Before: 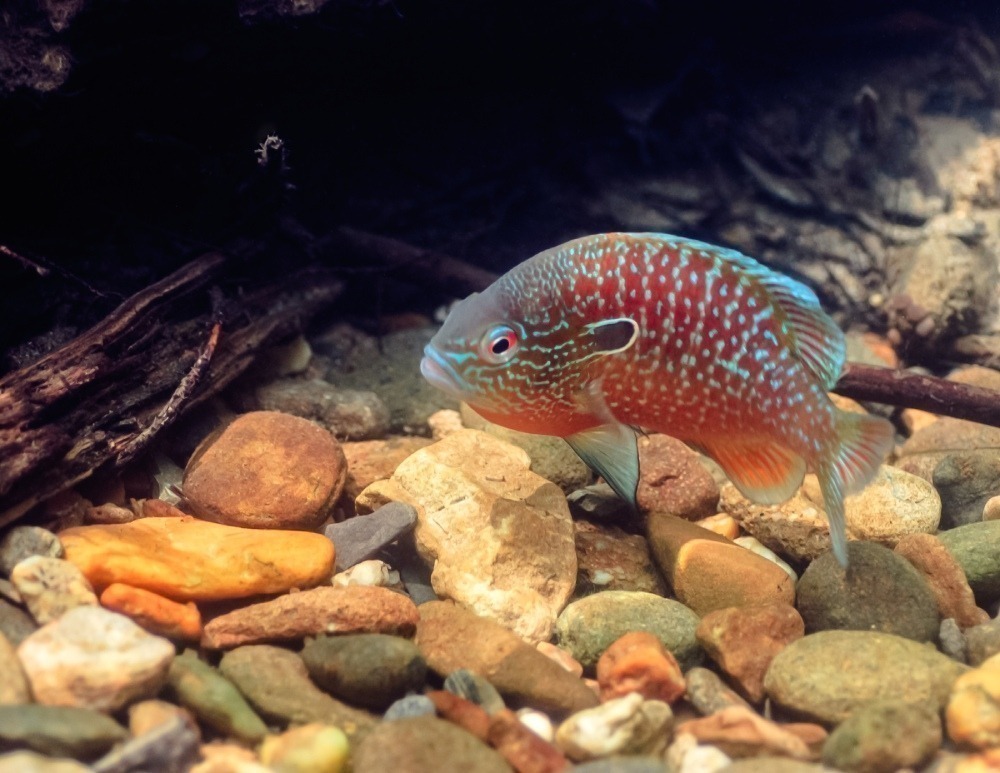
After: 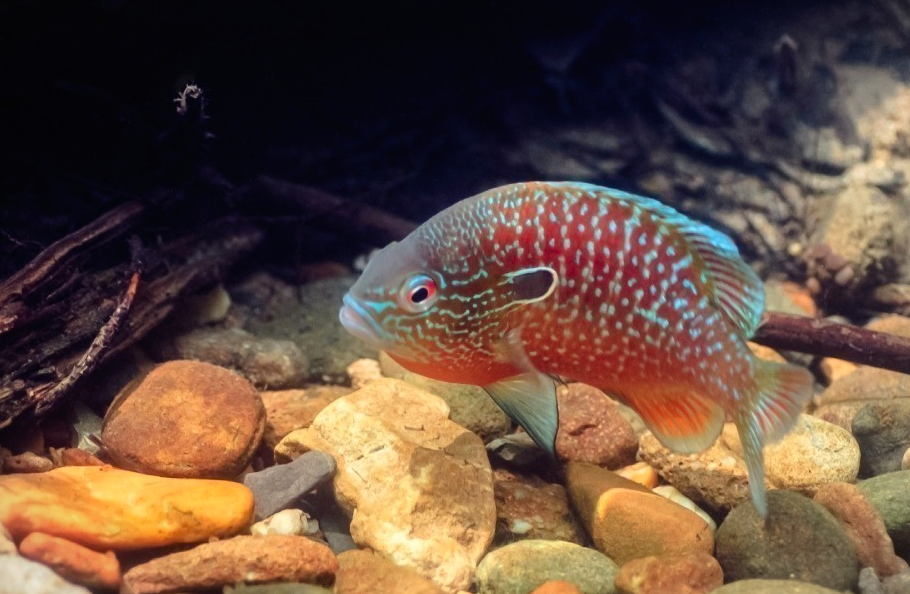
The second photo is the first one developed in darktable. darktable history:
vignetting: fall-off start 100%, brightness -0.282, width/height ratio 1.31
crop: left 8.155%, top 6.611%, bottom 15.385%
color contrast: green-magenta contrast 1.1, blue-yellow contrast 1.1, unbound 0
